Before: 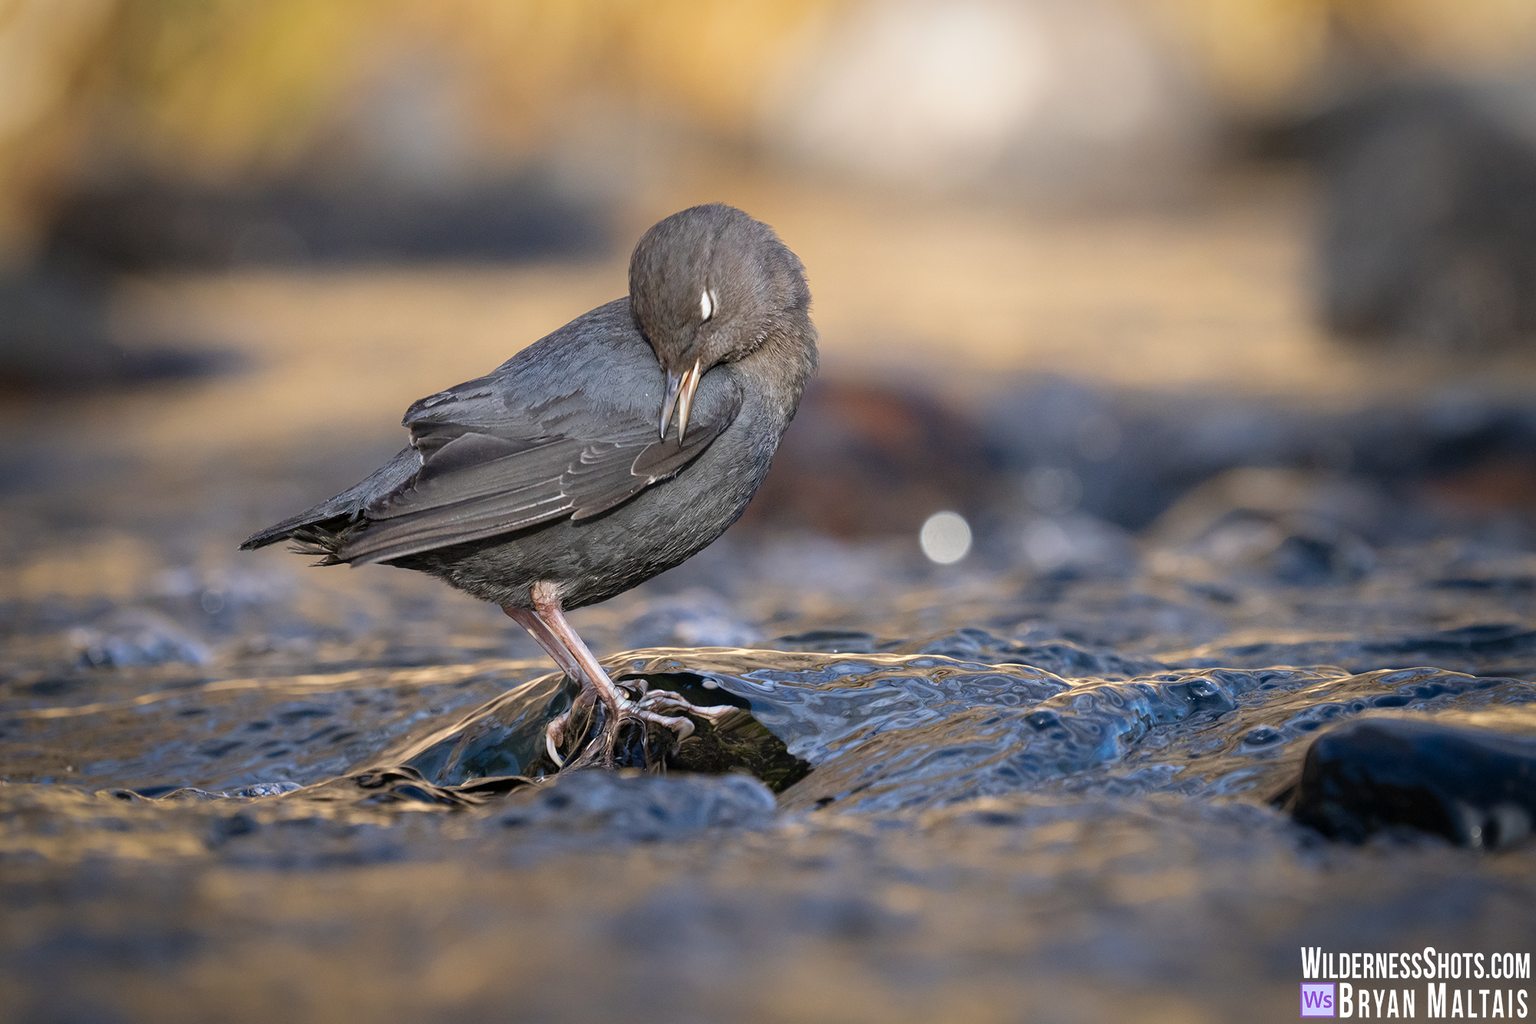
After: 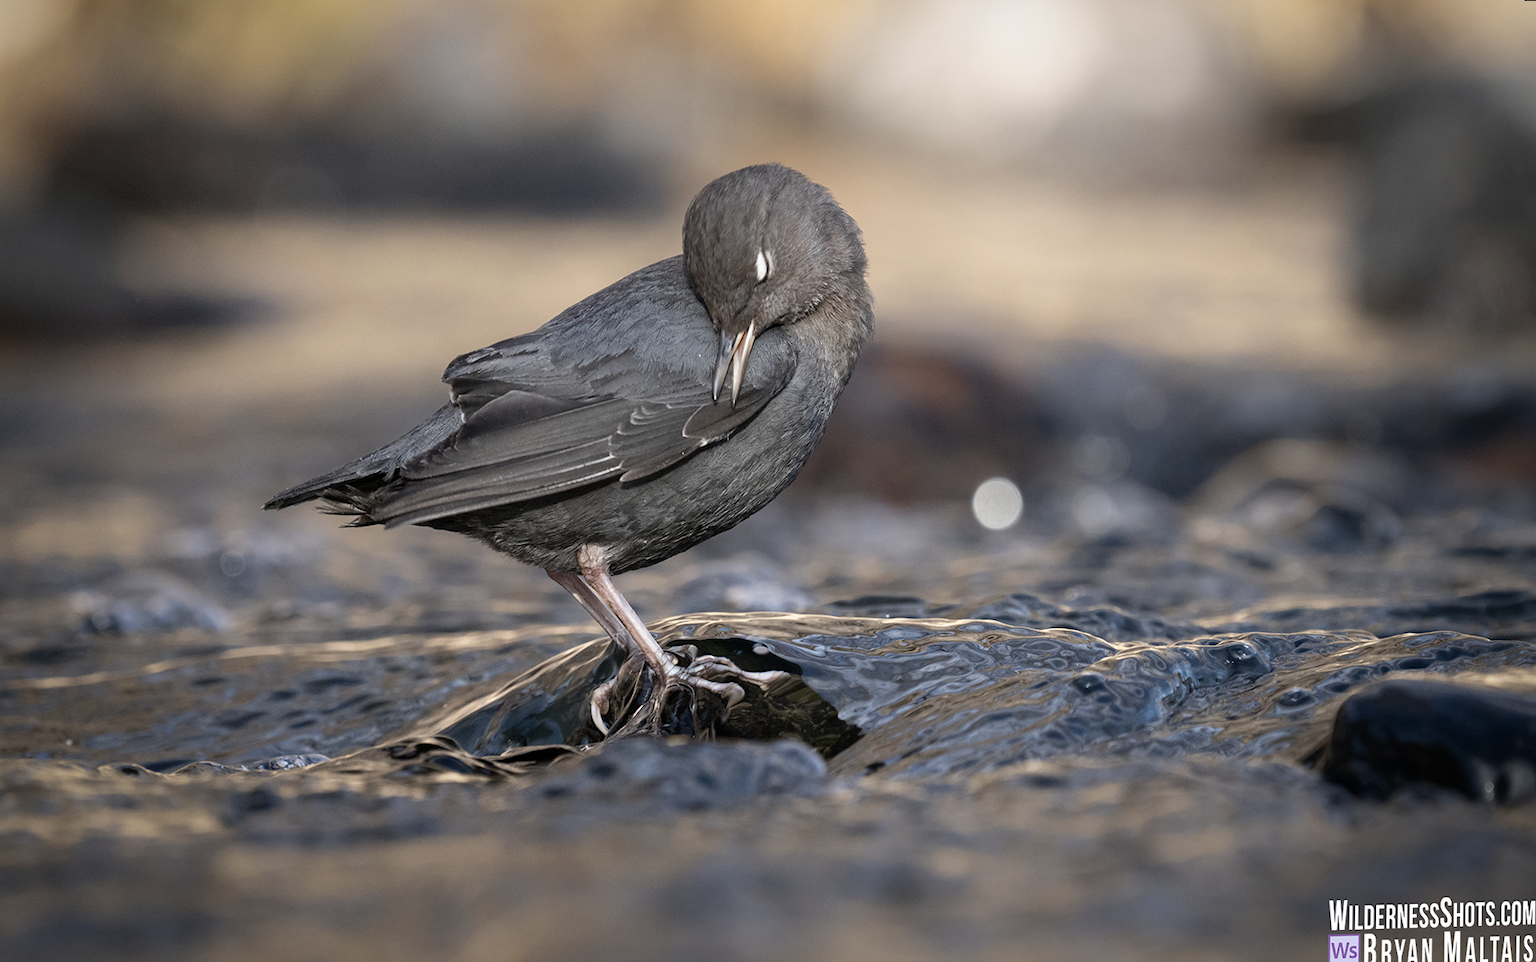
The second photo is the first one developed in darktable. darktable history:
base curve: curves: ch0 [(0, 0) (0.303, 0.277) (1, 1)]
rotate and perspective: rotation 0.679°, lens shift (horizontal) 0.136, crop left 0.009, crop right 0.991, crop top 0.078, crop bottom 0.95
contrast brightness saturation: contrast 0.1, saturation -0.36
